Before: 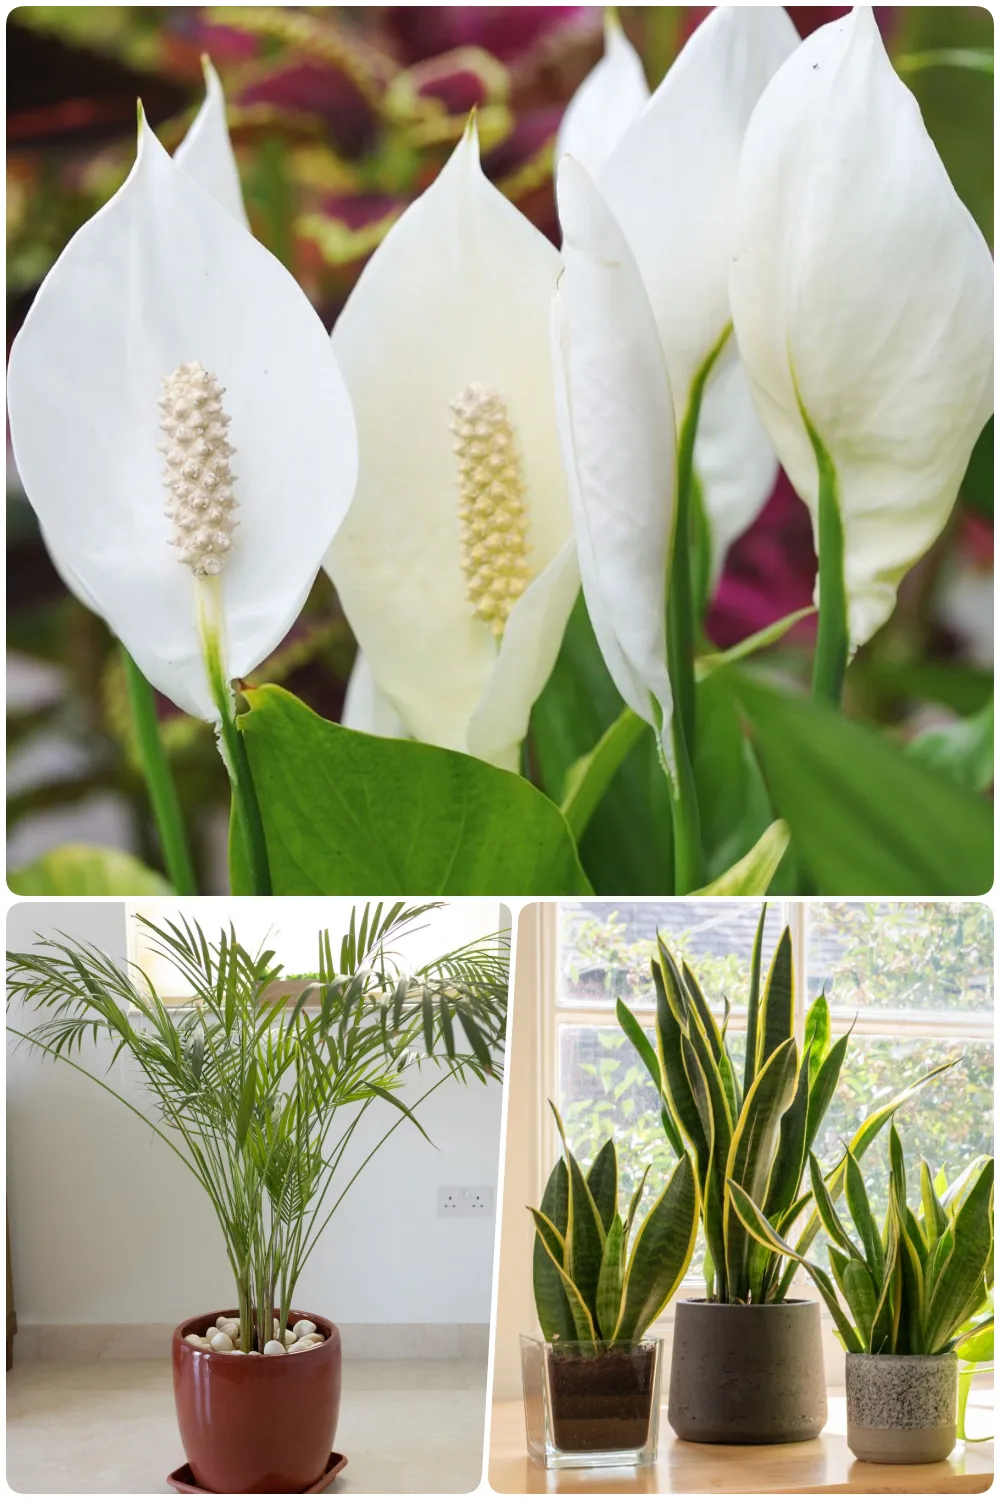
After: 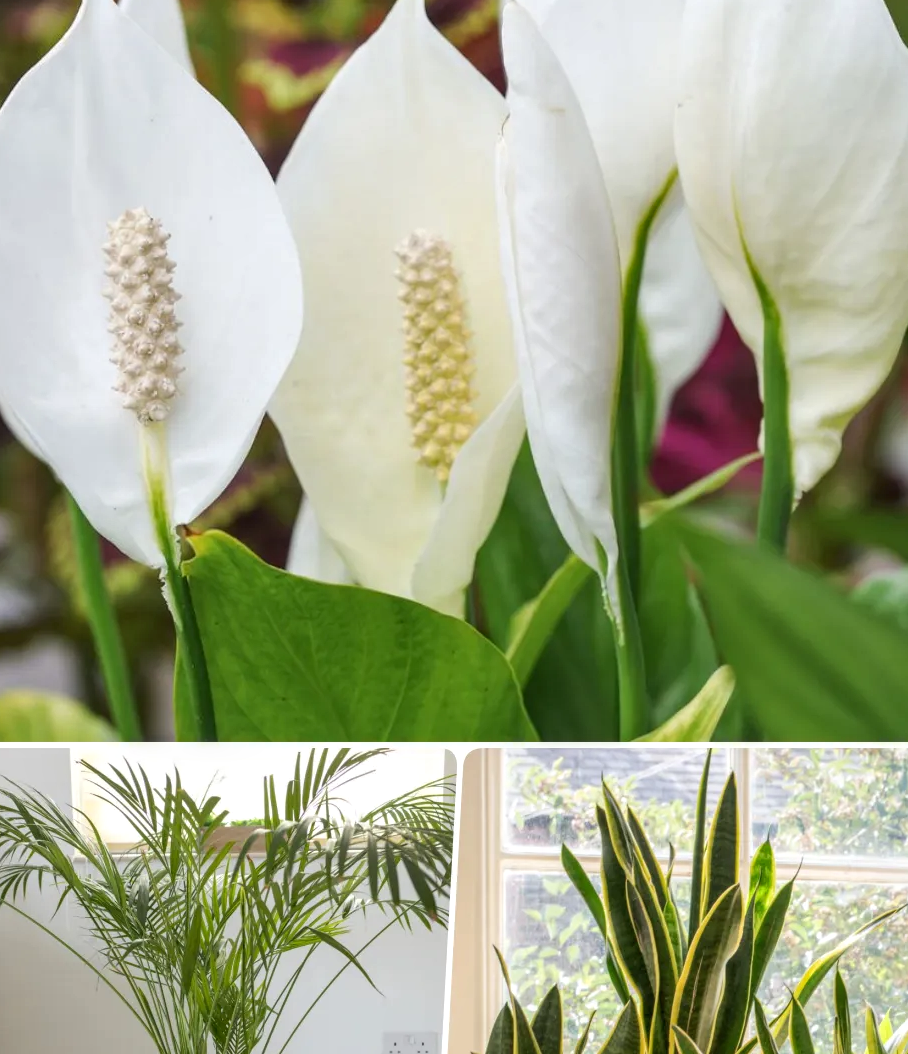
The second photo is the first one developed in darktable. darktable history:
local contrast: on, module defaults
crop: left 5.596%, top 10.314%, right 3.534%, bottom 19.395%
